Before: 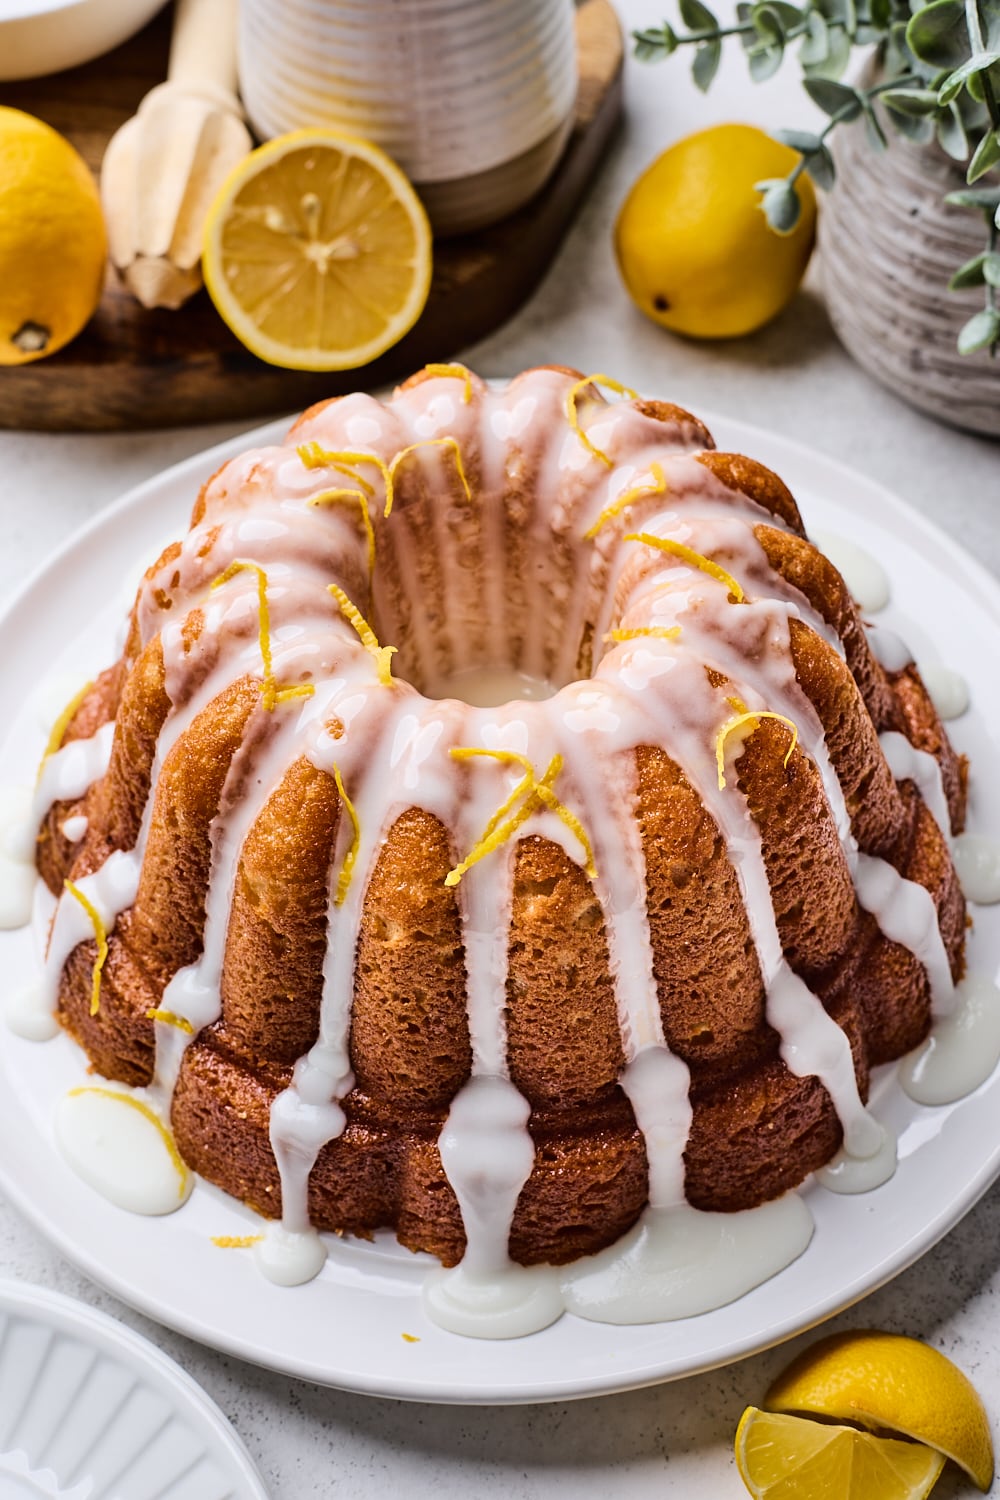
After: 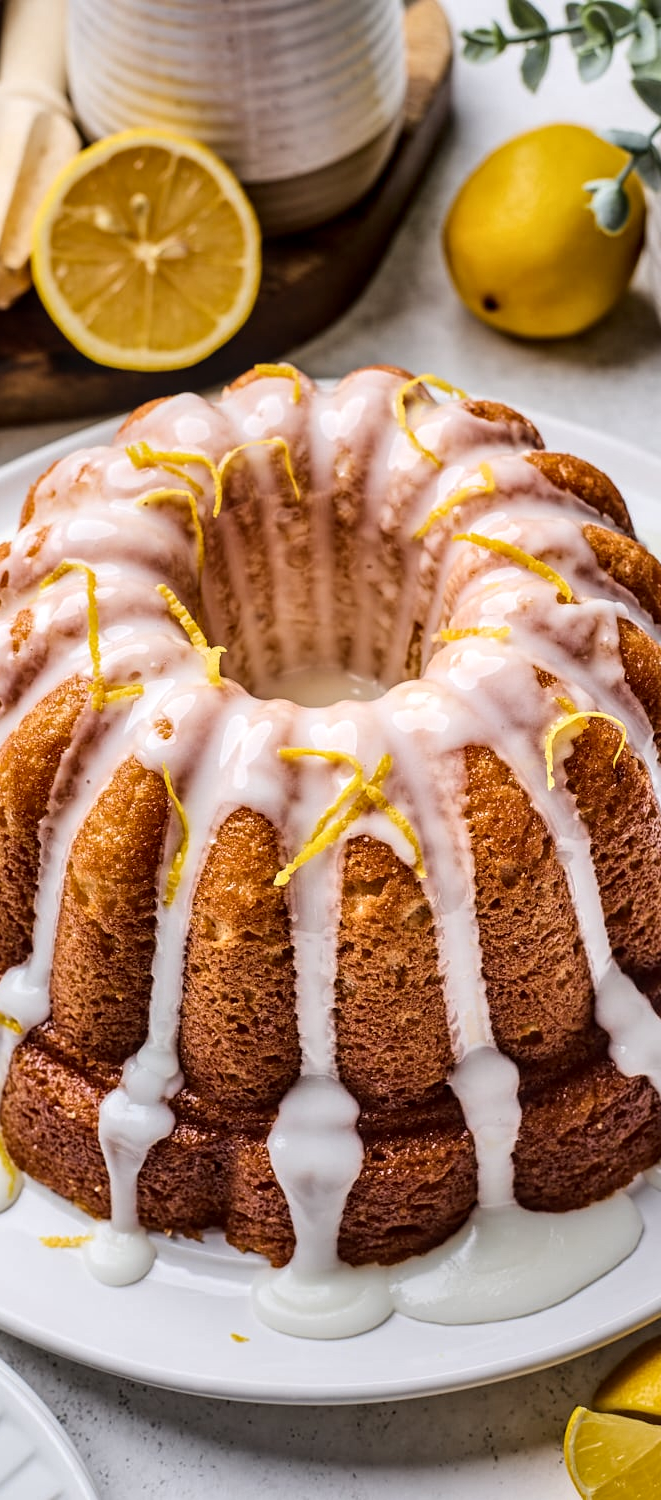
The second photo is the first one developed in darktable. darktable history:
crop: left 17.156%, right 16.677%
local contrast: detail 130%
